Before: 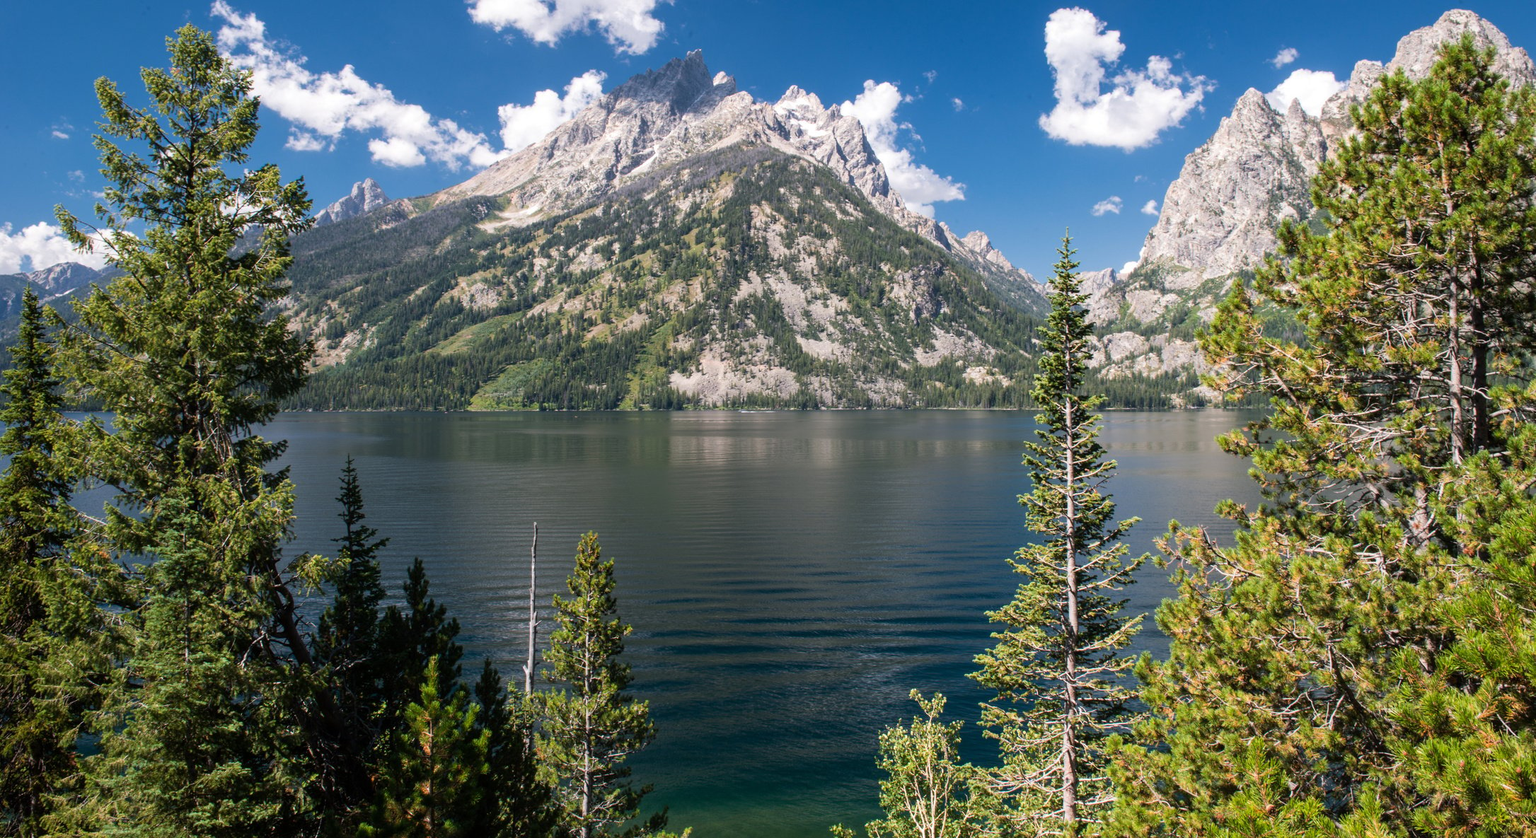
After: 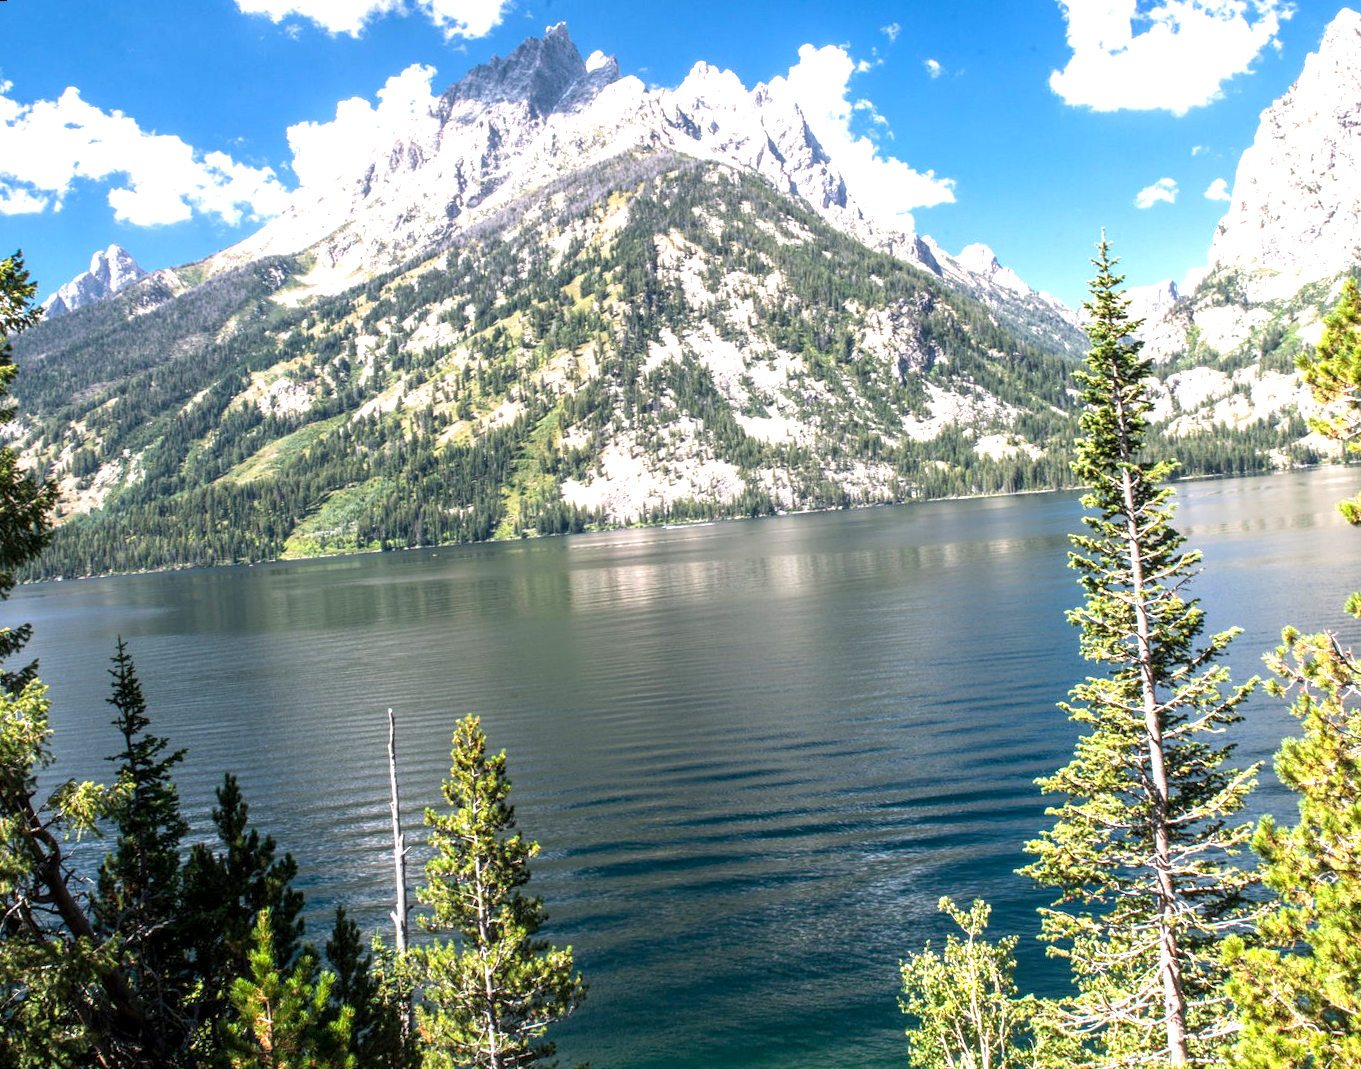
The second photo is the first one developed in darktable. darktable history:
local contrast: detail 130%
rotate and perspective: rotation -5°, crop left 0.05, crop right 0.952, crop top 0.11, crop bottom 0.89
crop: left 15.419%, right 17.914%
exposure: exposure 1.16 EV, compensate exposure bias true, compensate highlight preservation false
